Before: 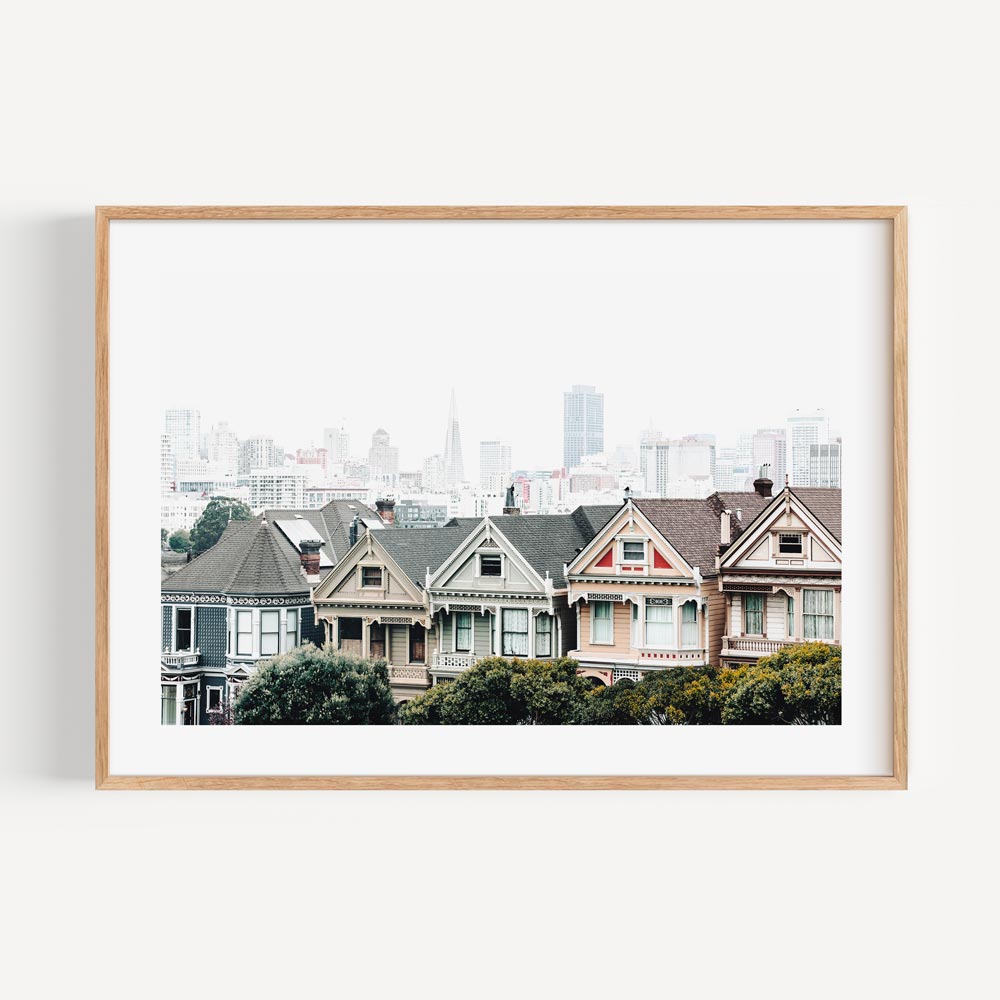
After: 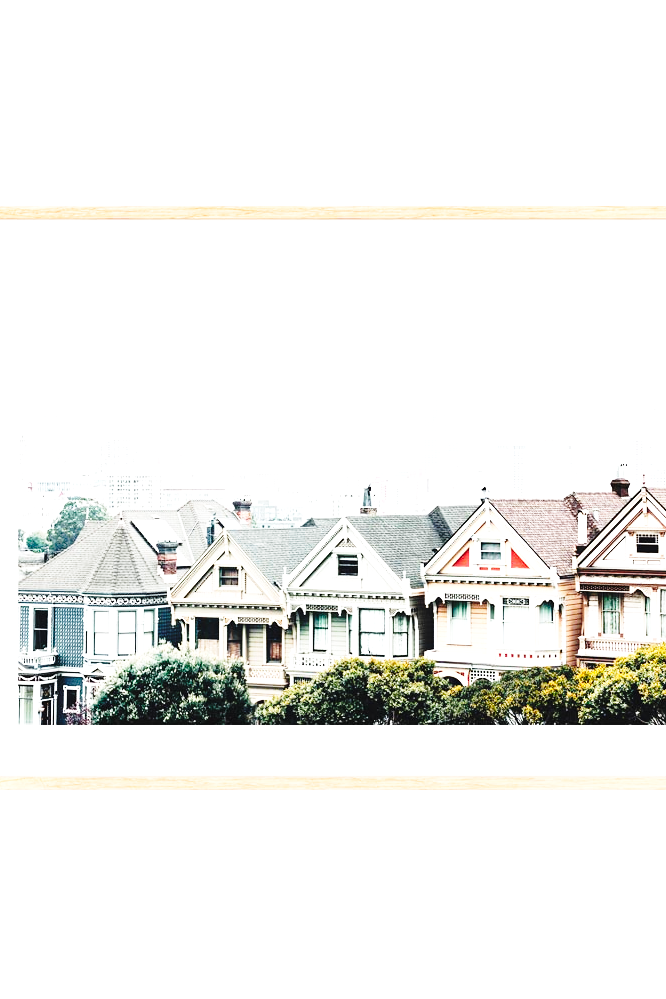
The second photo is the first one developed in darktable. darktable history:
crop and rotate: left 14.397%, right 18.942%
exposure: black level correction -0.001, exposure 0.904 EV, compensate exposure bias true, compensate highlight preservation false
base curve: curves: ch0 [(0, 0) (0.04, 0.03) (0.133, 0.232) (0.448, 0.748) (0.843, 0.968) (1, 1)], preserve colors none
